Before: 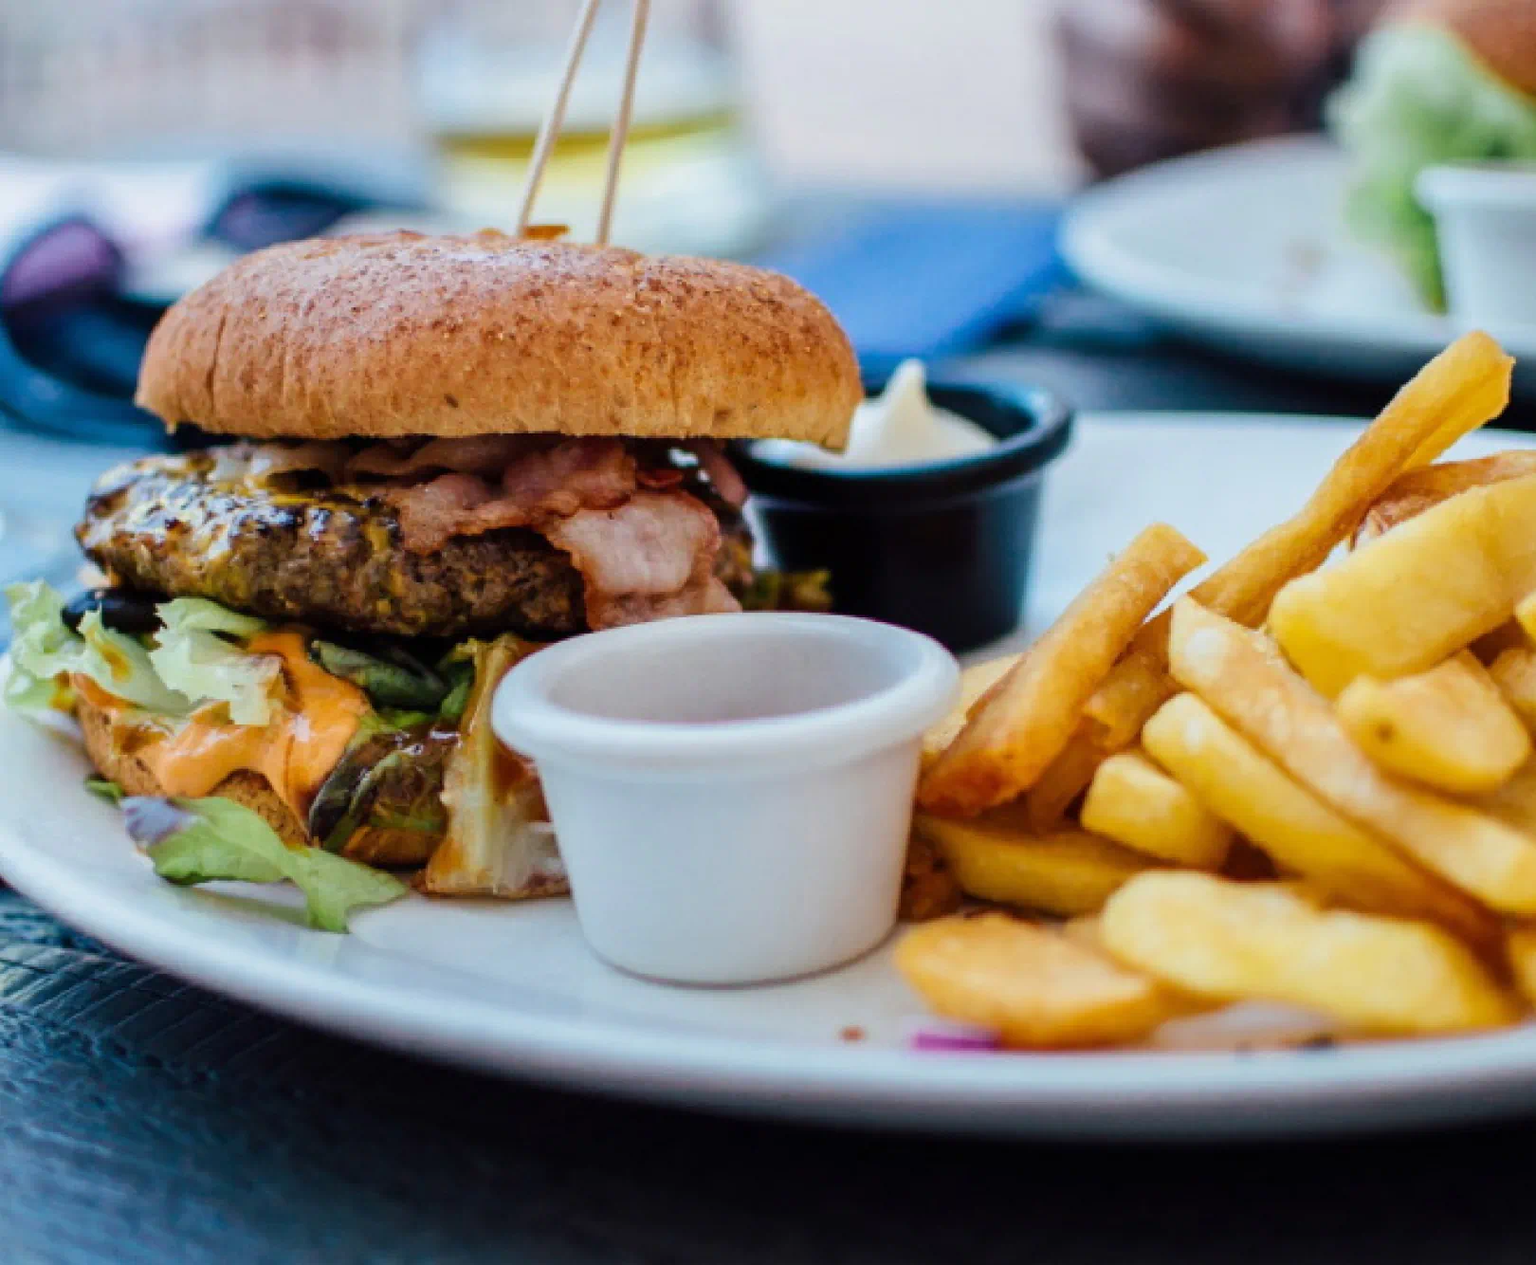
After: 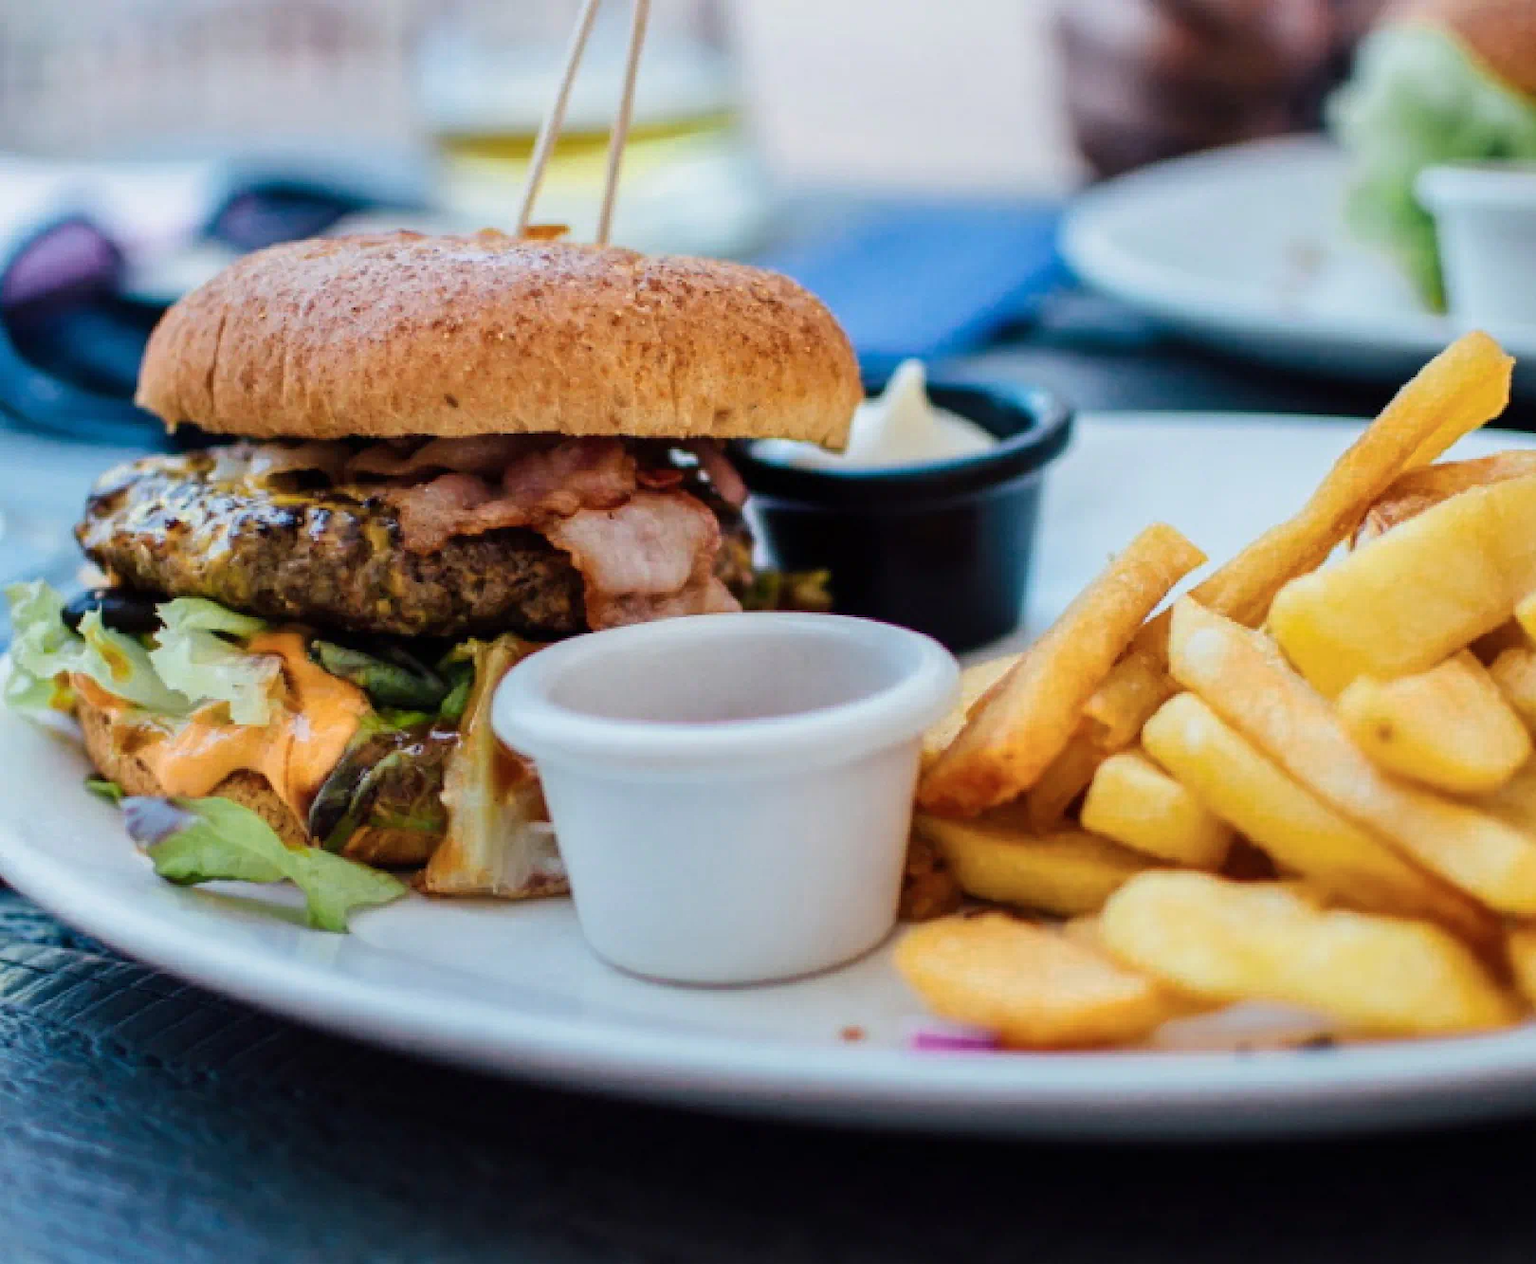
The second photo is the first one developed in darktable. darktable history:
color zones: curves: ch0 [(0.11, 0.396) (0.195, 0.36) (0.25, 0.5) (0.303, 0.412) (0.357, 0.544) (0.75, 0.5) (0.967, 0.328)]; ch1 [(0, 0.468) (0.112, 0.512) (0.202, 0.6) (0.25, 0.5) (0.307, 0.352) (0.357, 0.544) (0.75, 0.5) (0.963, 0.524)], mix -129.08%
